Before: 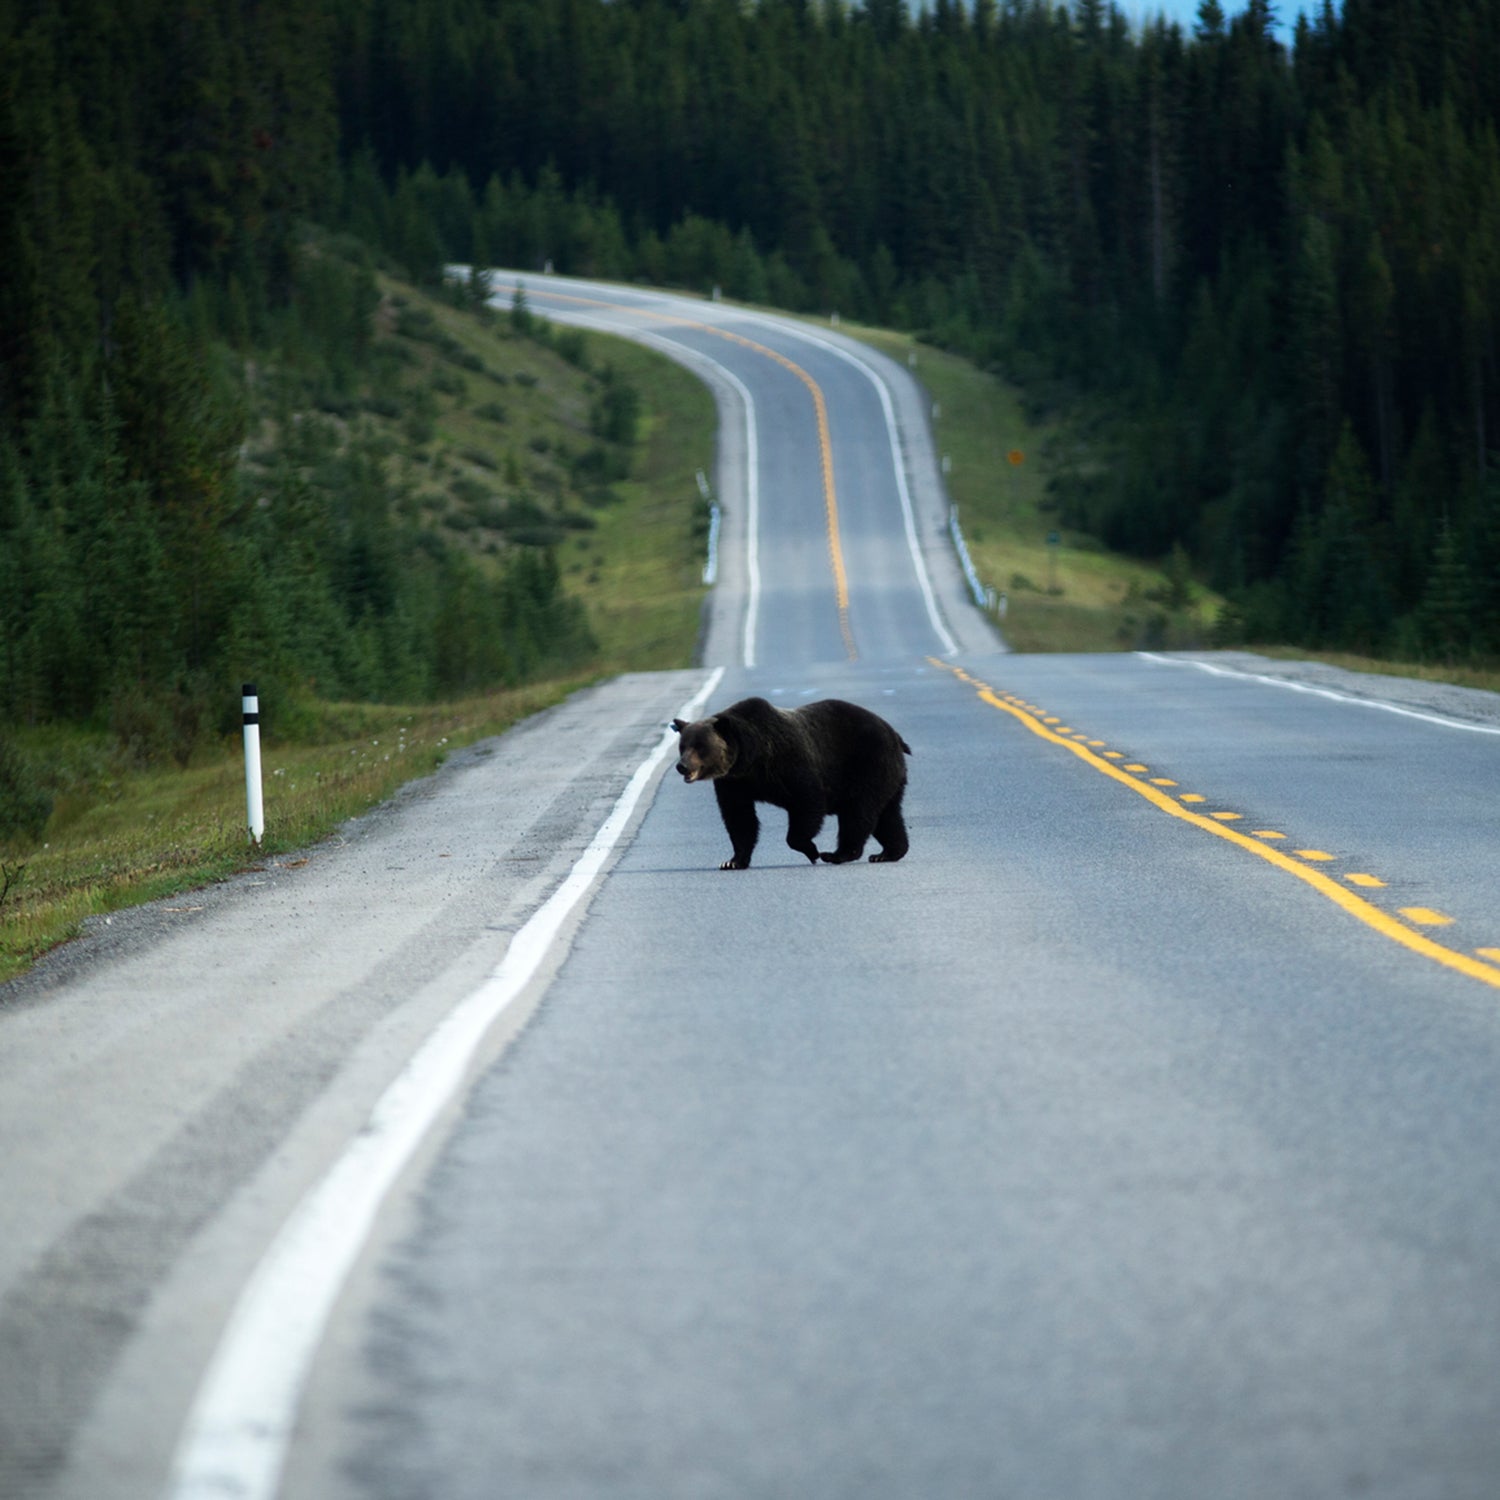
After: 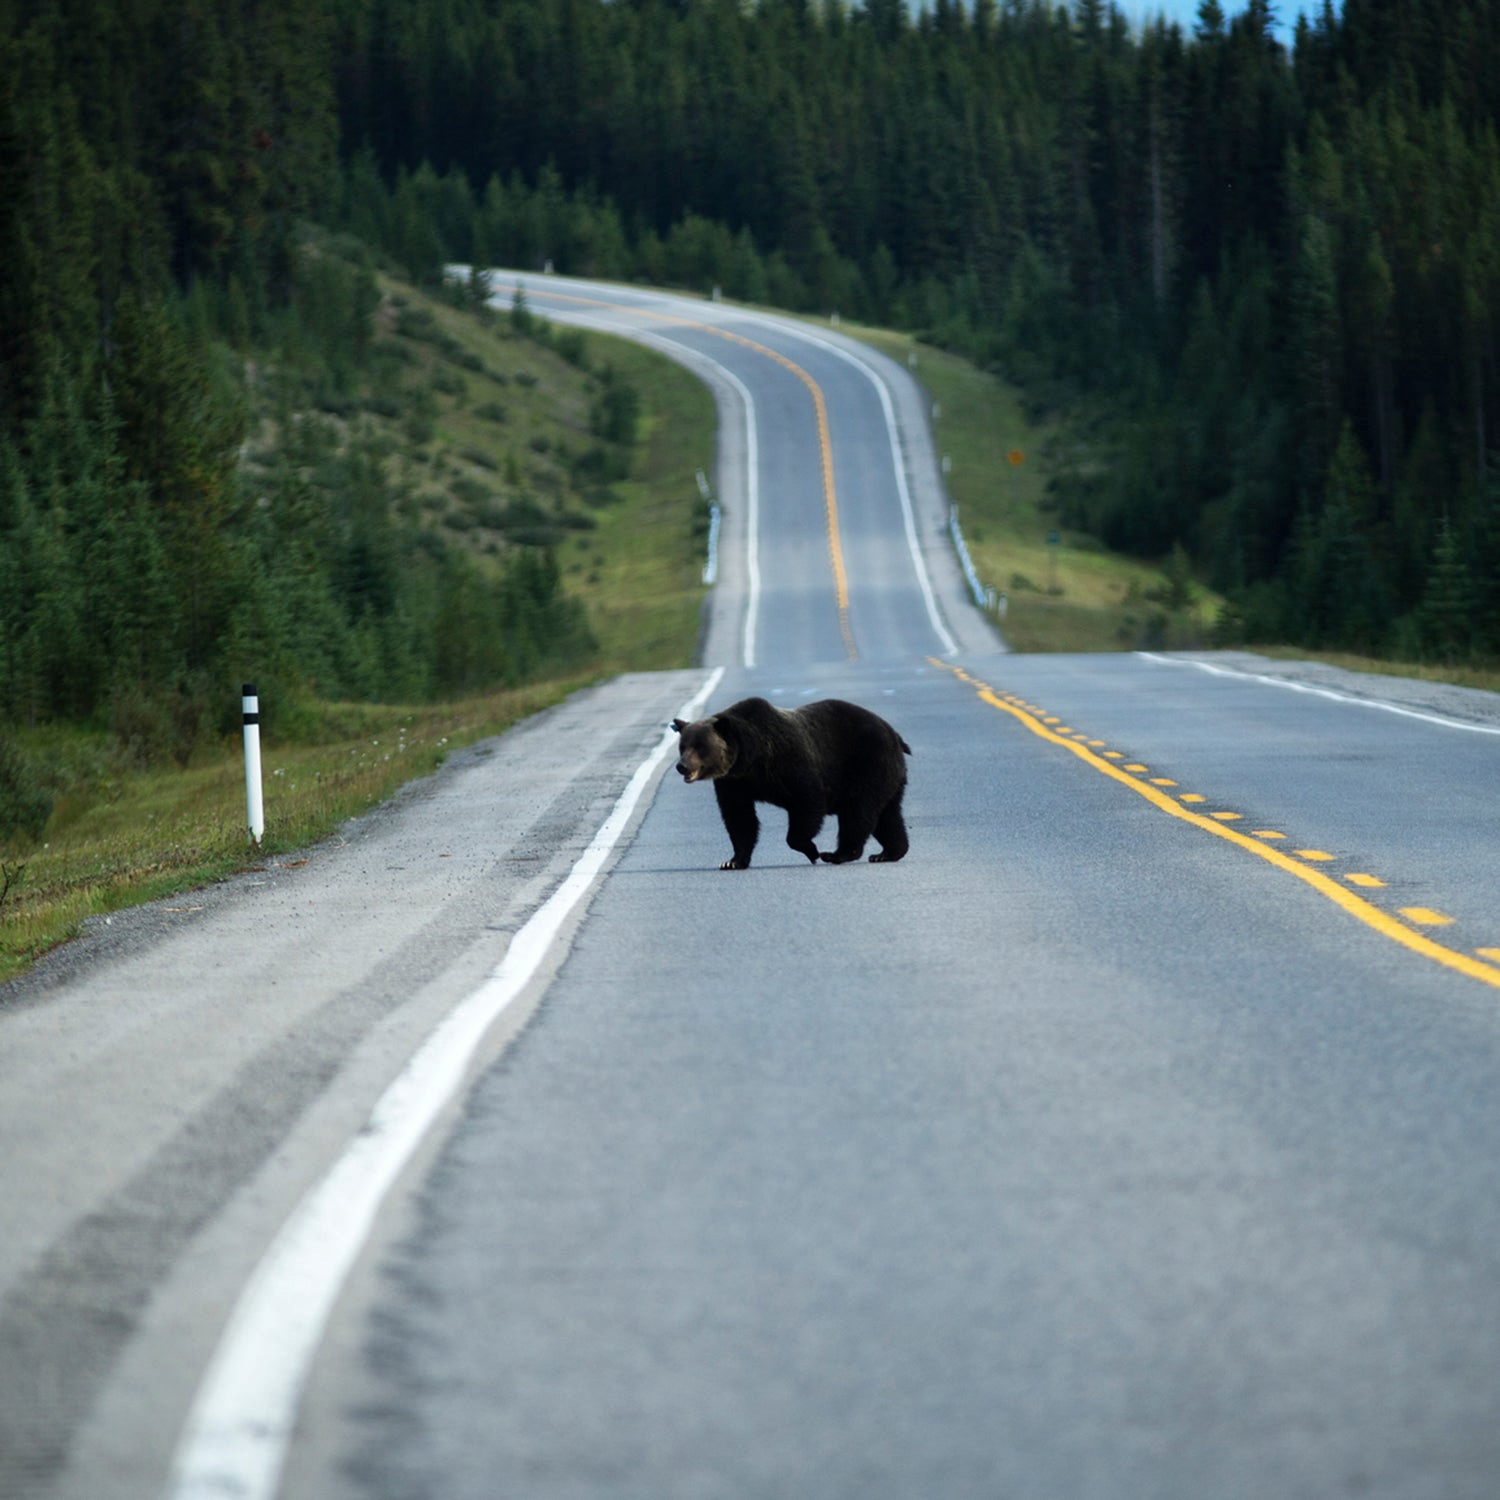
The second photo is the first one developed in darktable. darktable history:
shadows and highlights: shadows 33.7, highlights -46.72, compress 49.75%, highlights color adjustment 56.46%, soften with gaussian
